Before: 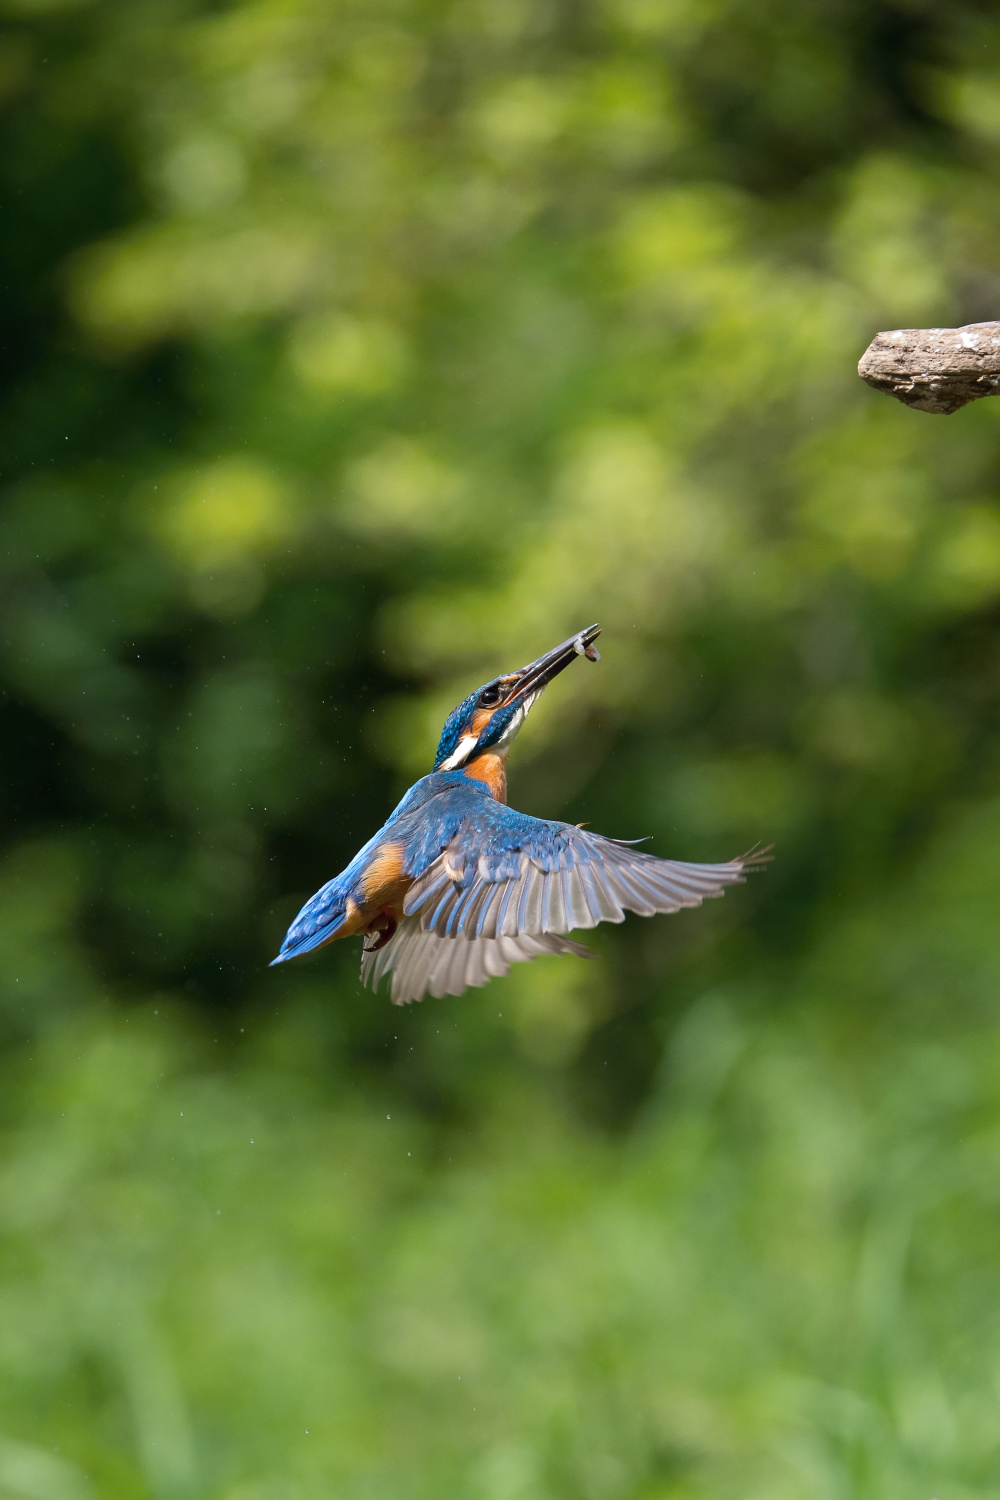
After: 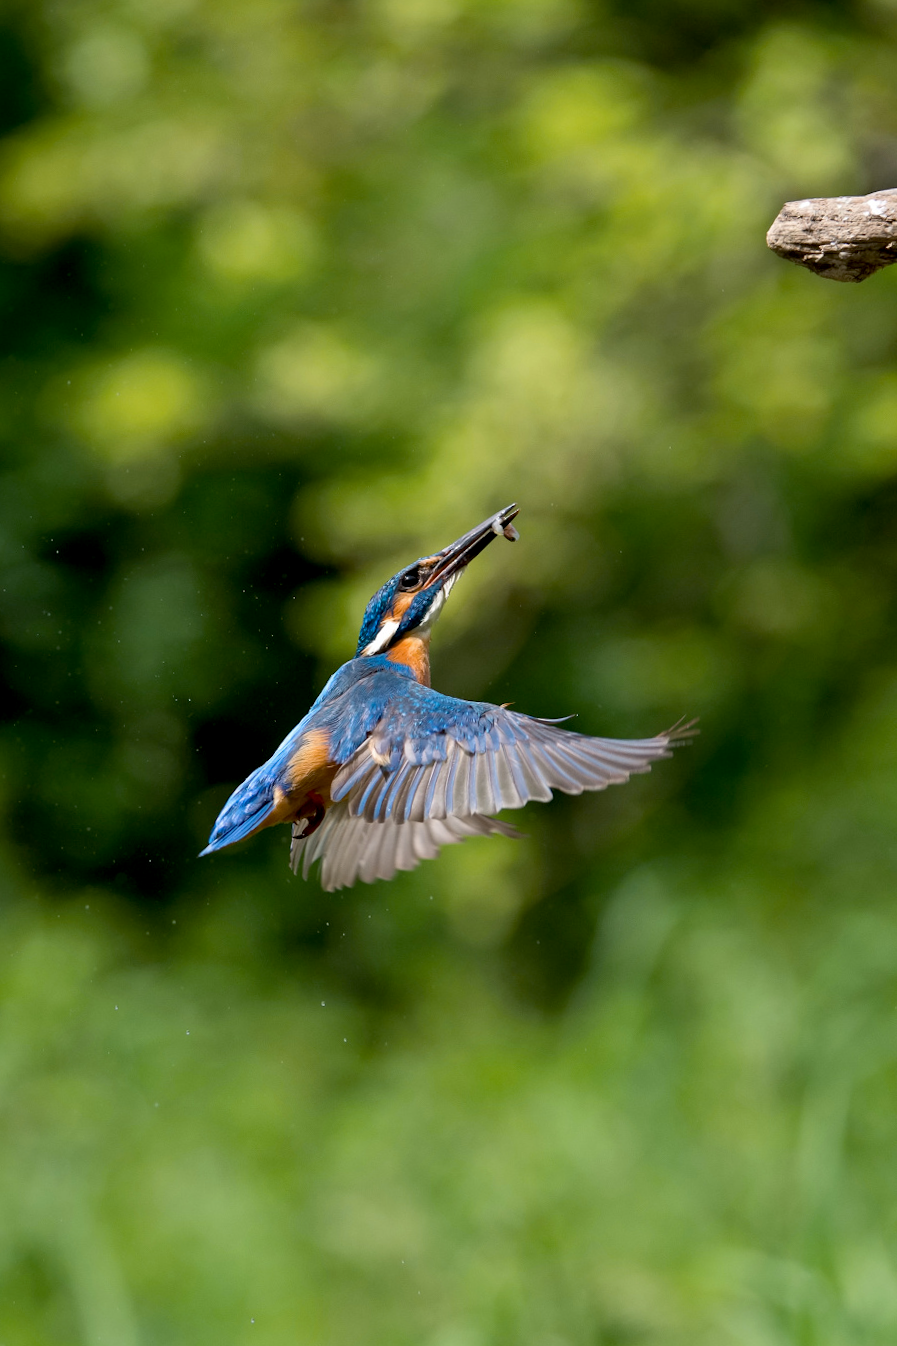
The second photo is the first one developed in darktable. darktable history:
exposure: black level correction 0.009, compensate highlight preservation false
crop and rotate: angle 1.96°, left 5.673%, top 5.673%
